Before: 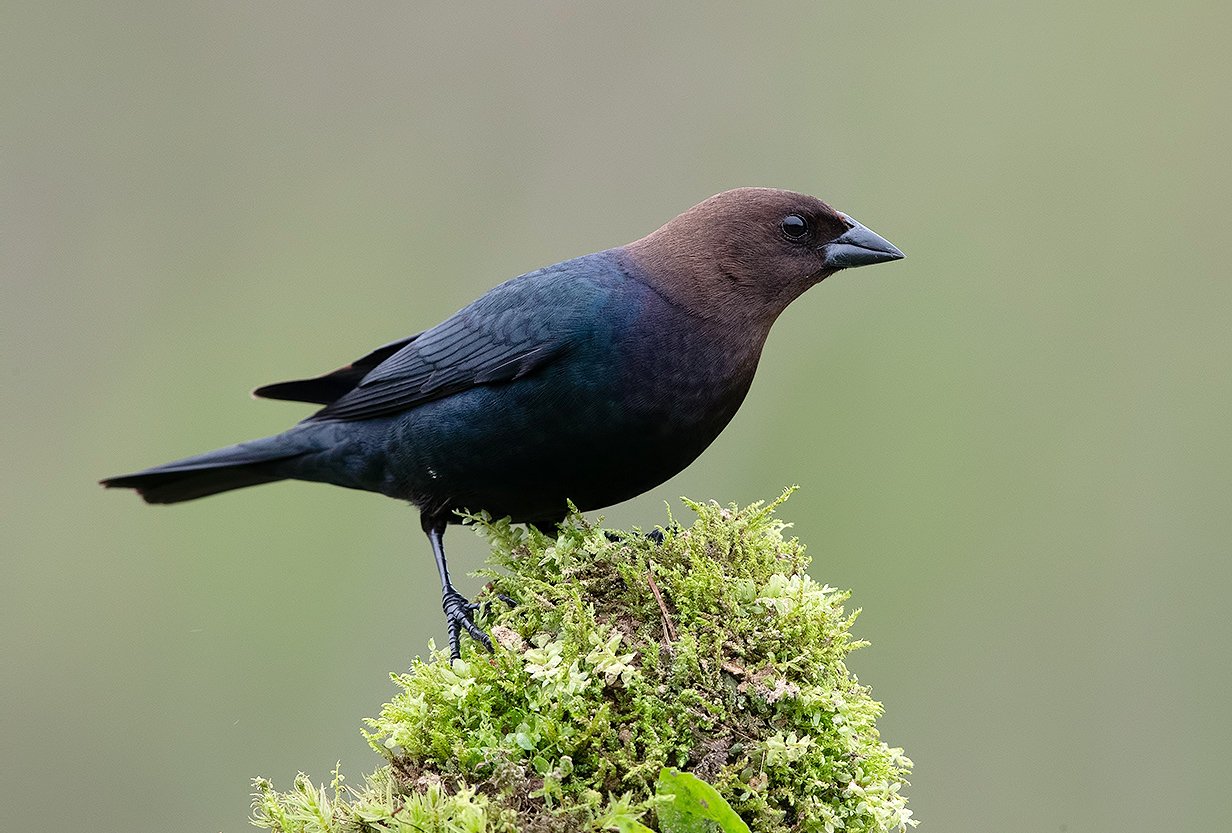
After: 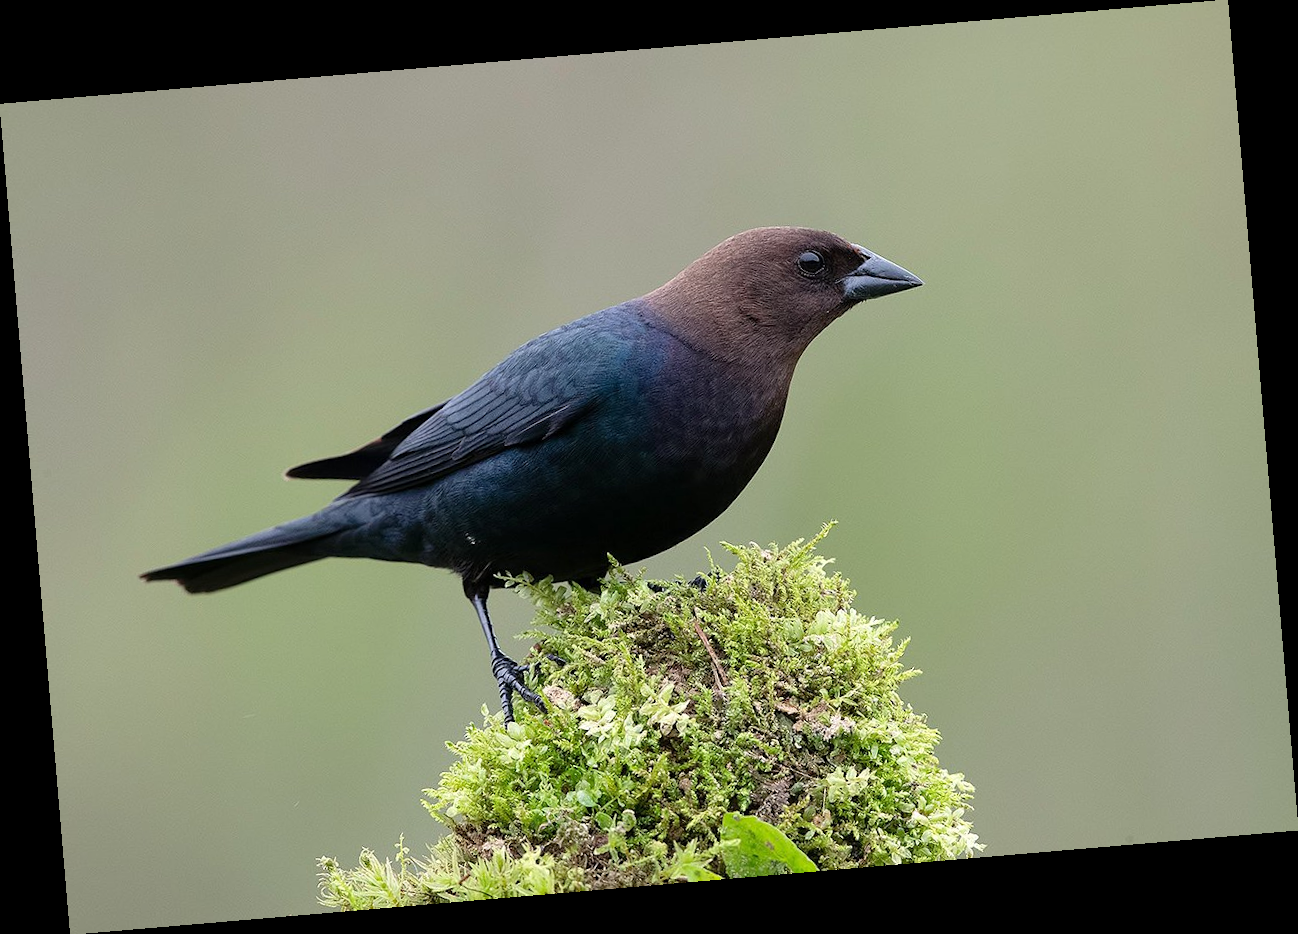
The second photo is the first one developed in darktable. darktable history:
tone equalizer: on, module defaults
rotate and perspective: rotation -4.86°, automatic cropping off
